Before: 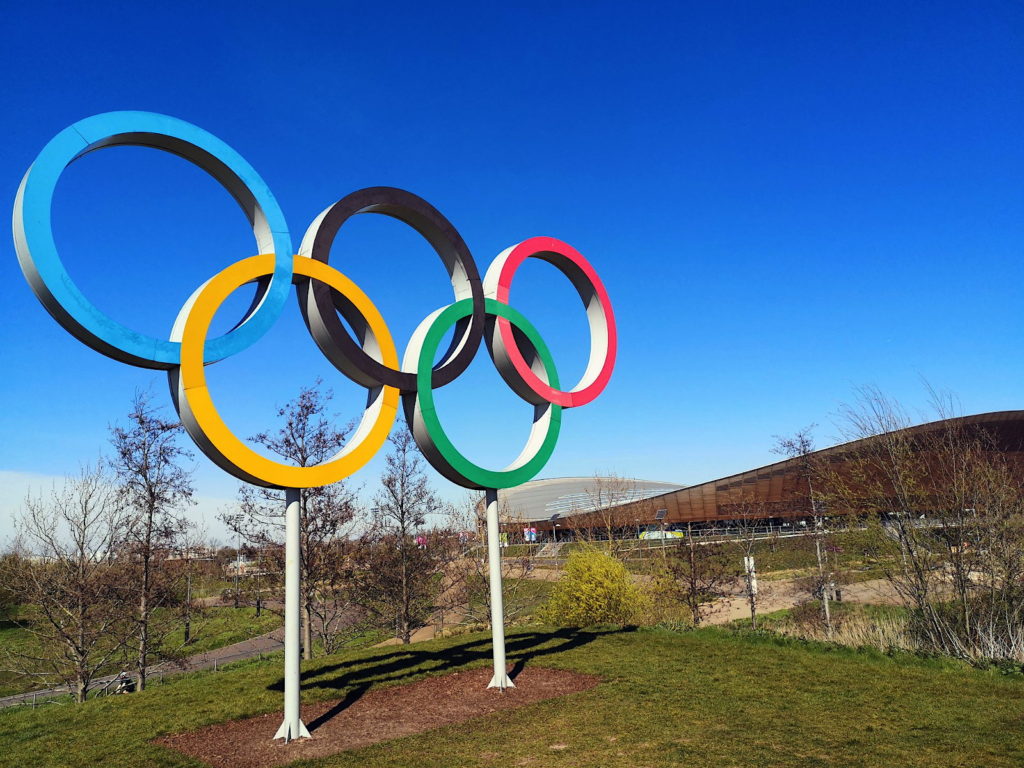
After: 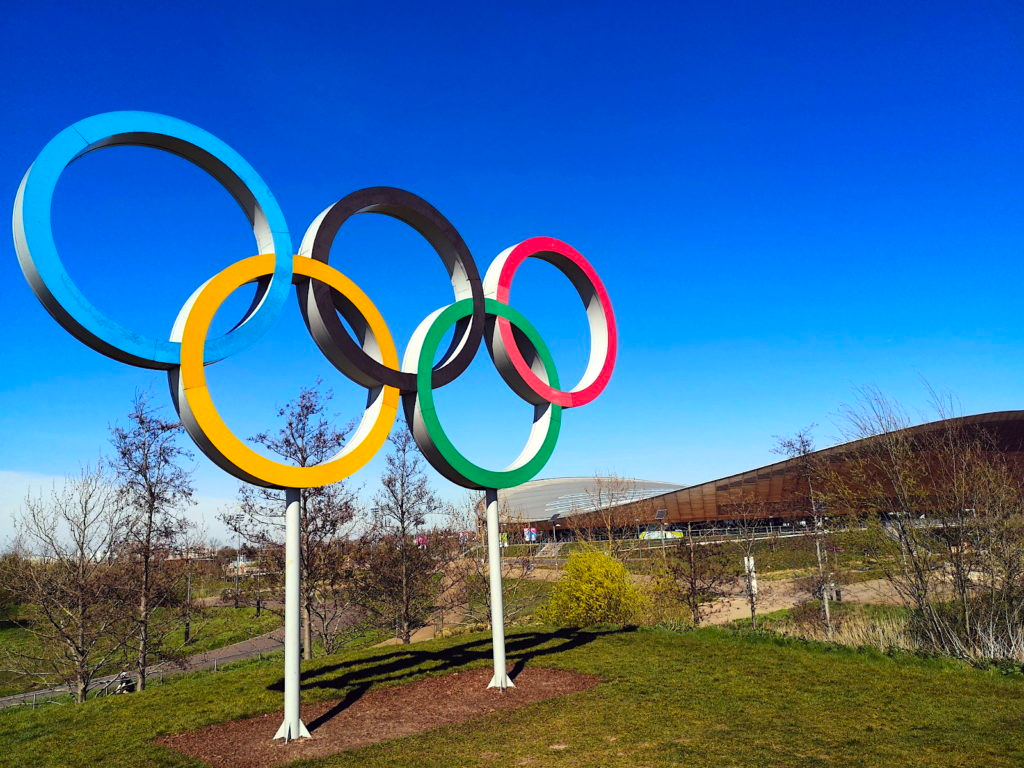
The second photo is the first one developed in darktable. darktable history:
color balance: lift [1, 1, 0.999, 1.001], gamma [1, 1.003, 1.005, 0.995], gain [1, 0.992, 0.988, 1.012], contrast 5%, output saturation 110%
